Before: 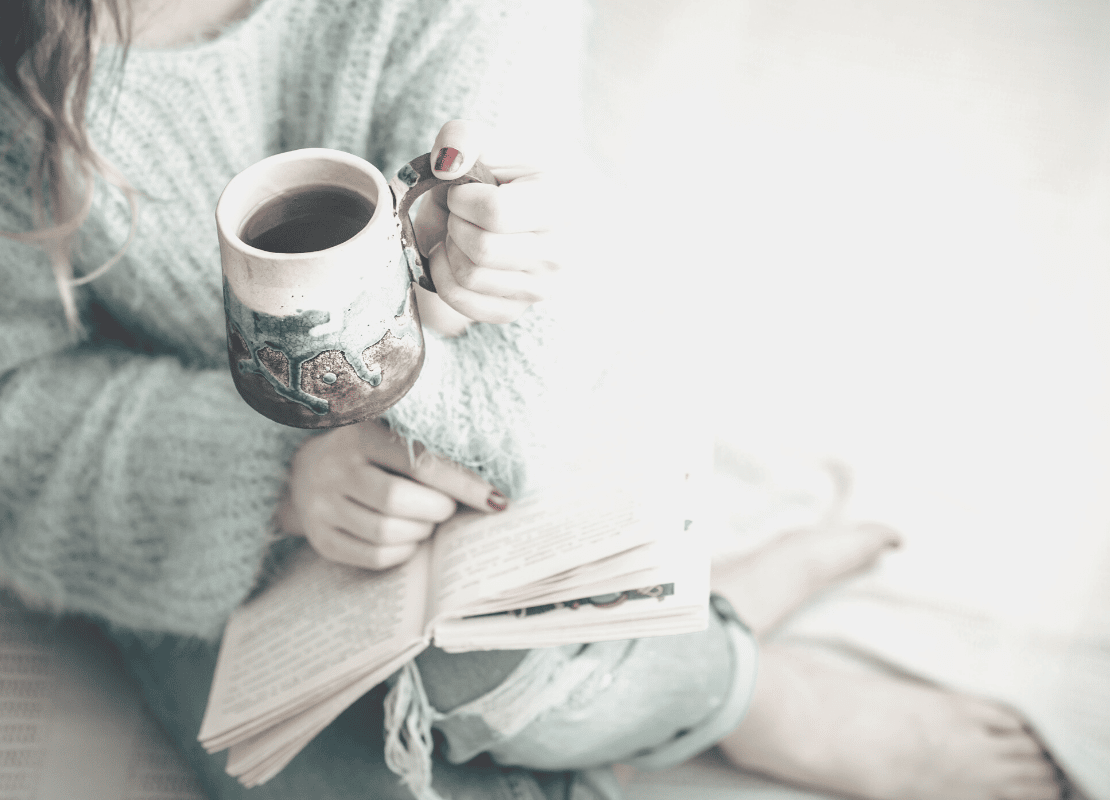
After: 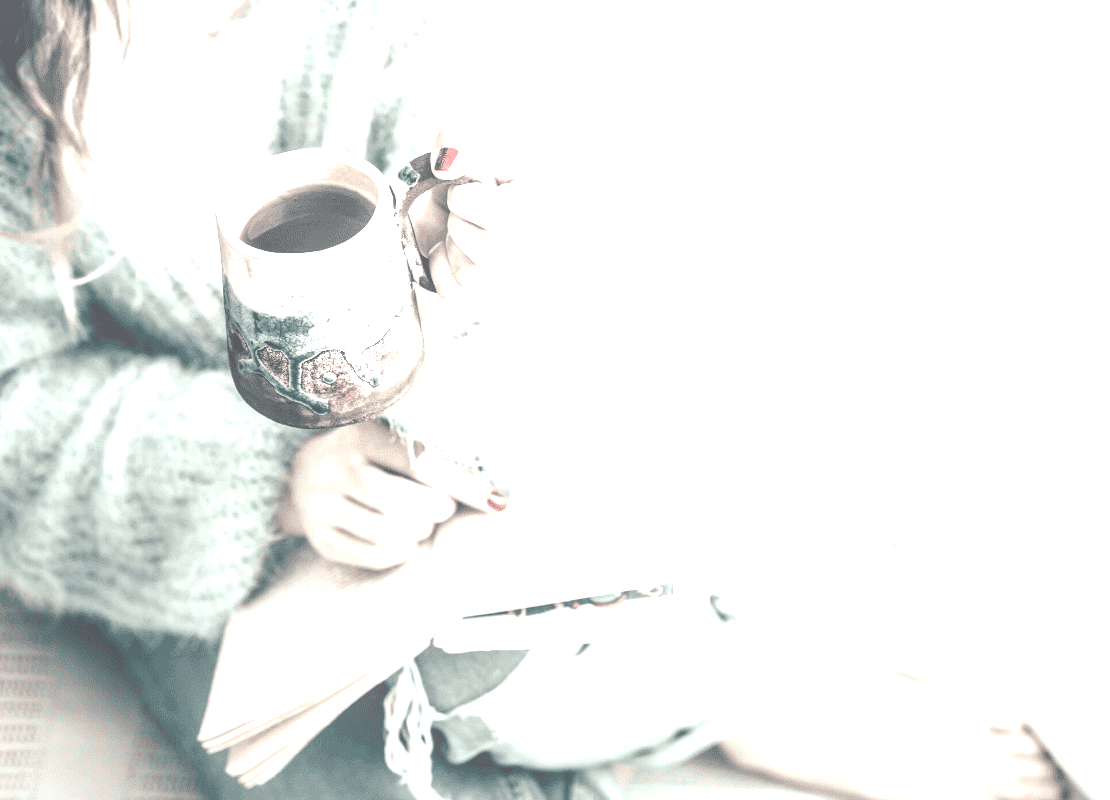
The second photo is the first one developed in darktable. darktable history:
local contrast: on, module defaults
exposure: black level correction 0.001, exposure 1.31 EV, compensate exposure bias true, compensate highlight preservation false
